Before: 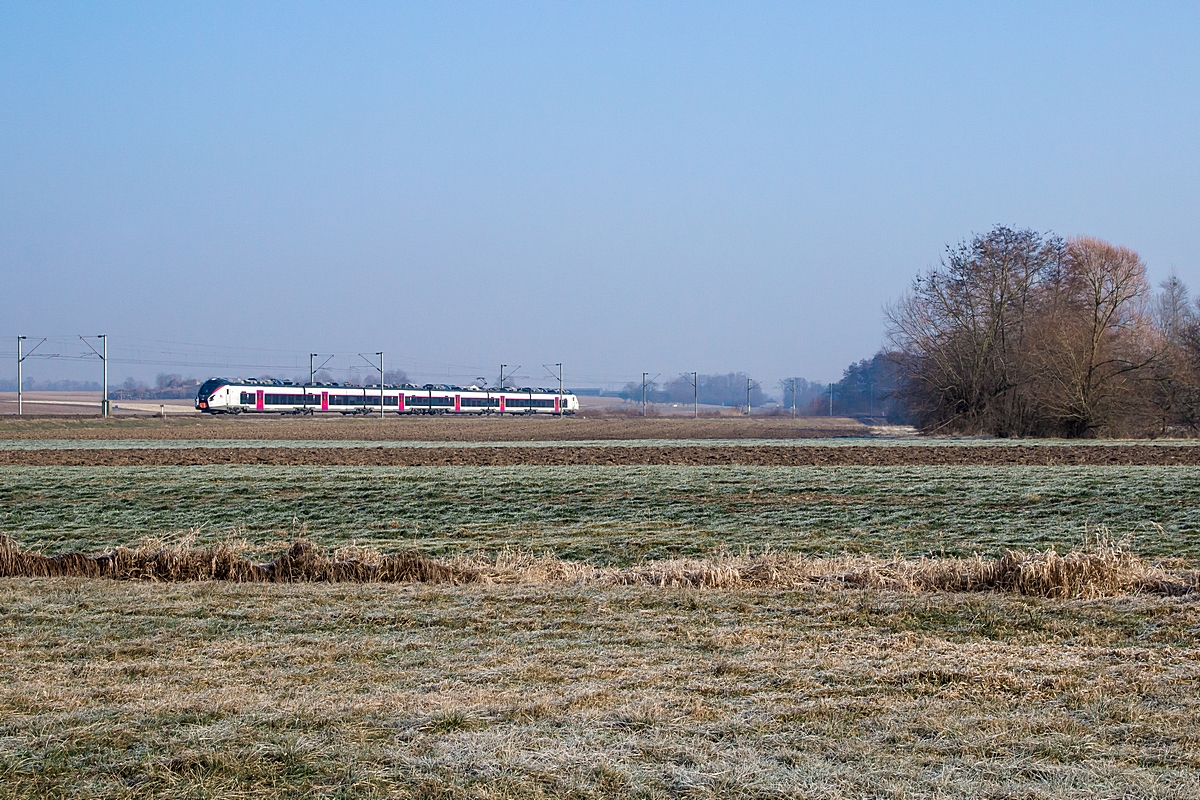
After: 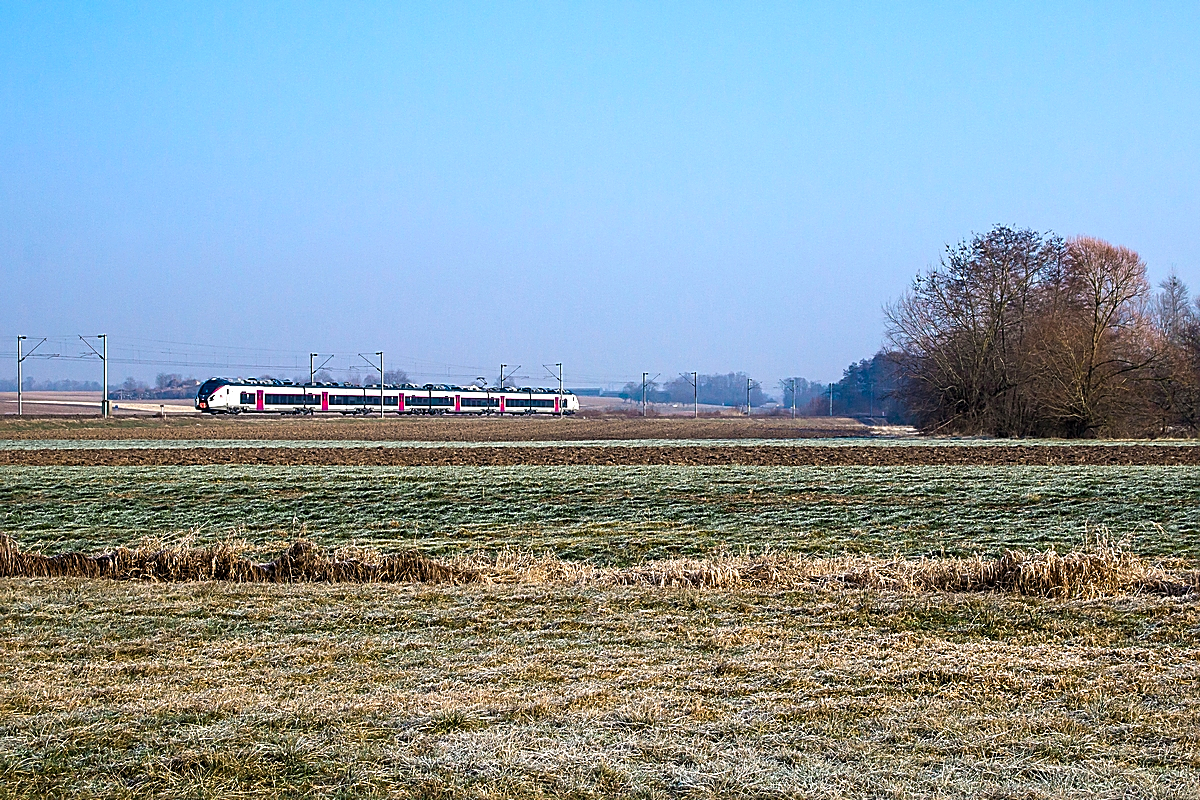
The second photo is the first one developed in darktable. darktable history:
color balance rgb: perceptual saturation grading › global saturation 30.564%, perceptual brilliance grading › global brilliance 14.692%, perceptual brilliance grading › shadows -35.409%, global vibrance 20%
sharpen: on, module defaults
